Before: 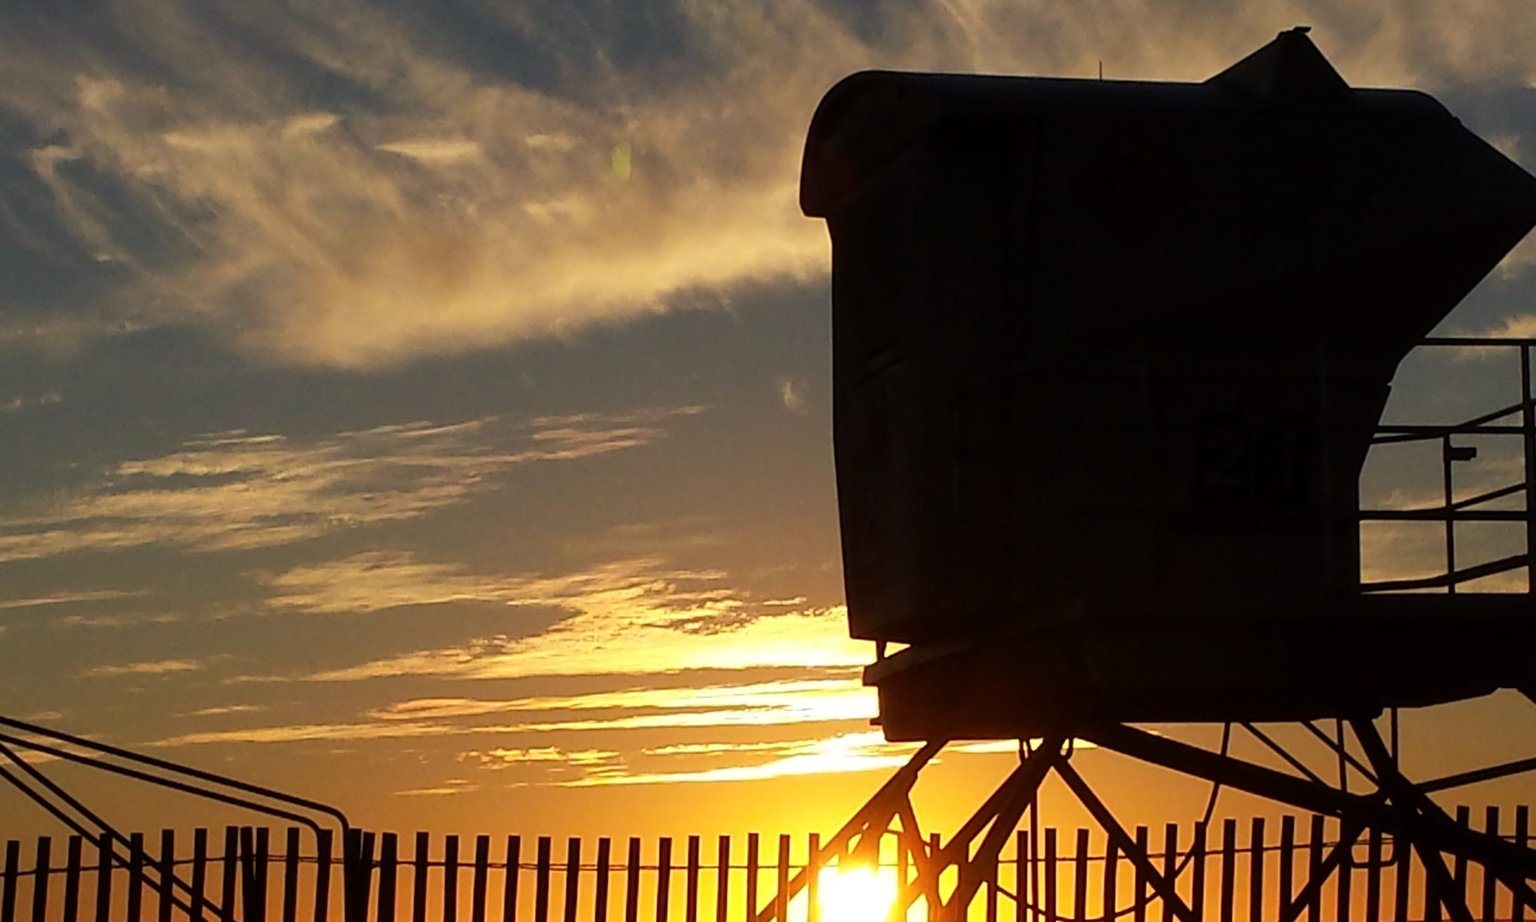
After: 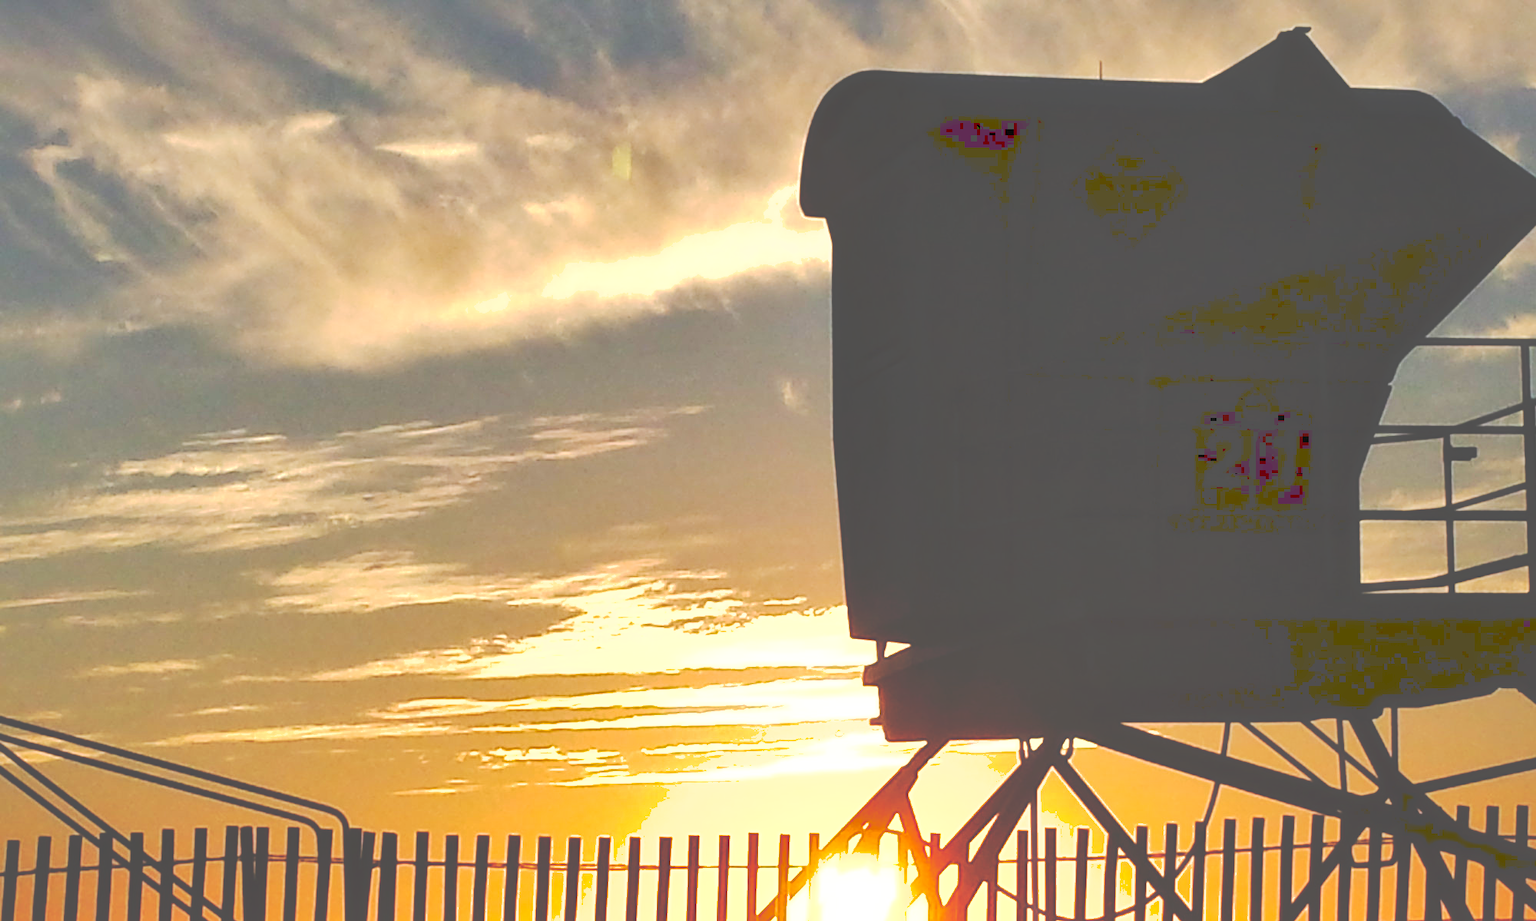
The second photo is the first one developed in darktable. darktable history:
exposure: exposure 1.089 EV, compensate highlight preservation false
tone curve: curves: ch0 [(0, 0) (0.003, 0.301) (0.011, 0.302) (0.025, 0.307) (0.044, 0.313) (0.069, 0.316) (0.1, 0.322) (0.136, 0.325) (0.177, 0.341) (0.224, 0.358) (0.277, 0.386) (0.335, 0.429) (0.399, 0.486) (0.468, 0.556) (0.543, 0.644) (0.623, 0.728) (0.709, 0.796) (0.801, 0.854) (0.898, 0.908) (1, 1)], preserve colors none
shadows and highlights: on, module defaults
haze removal: strength -0.1, adaptive false
